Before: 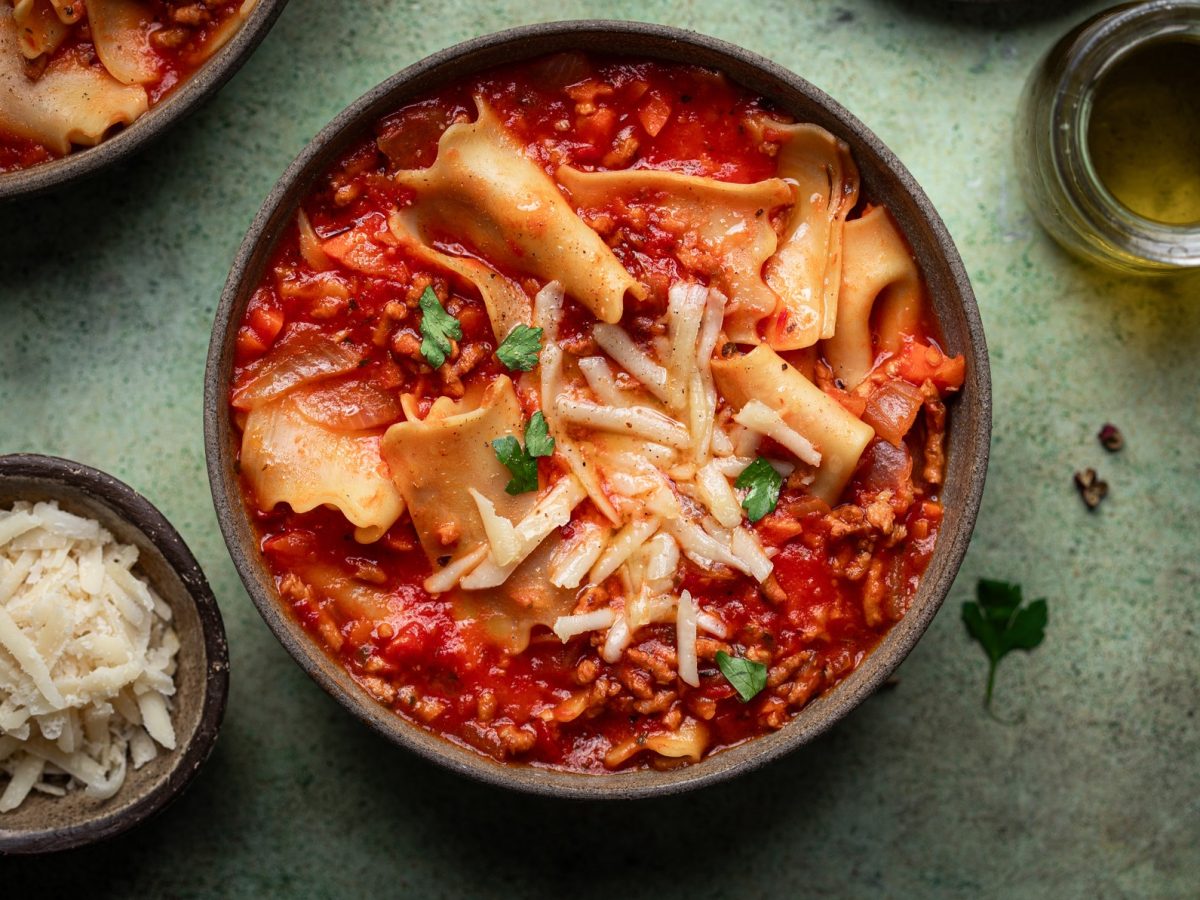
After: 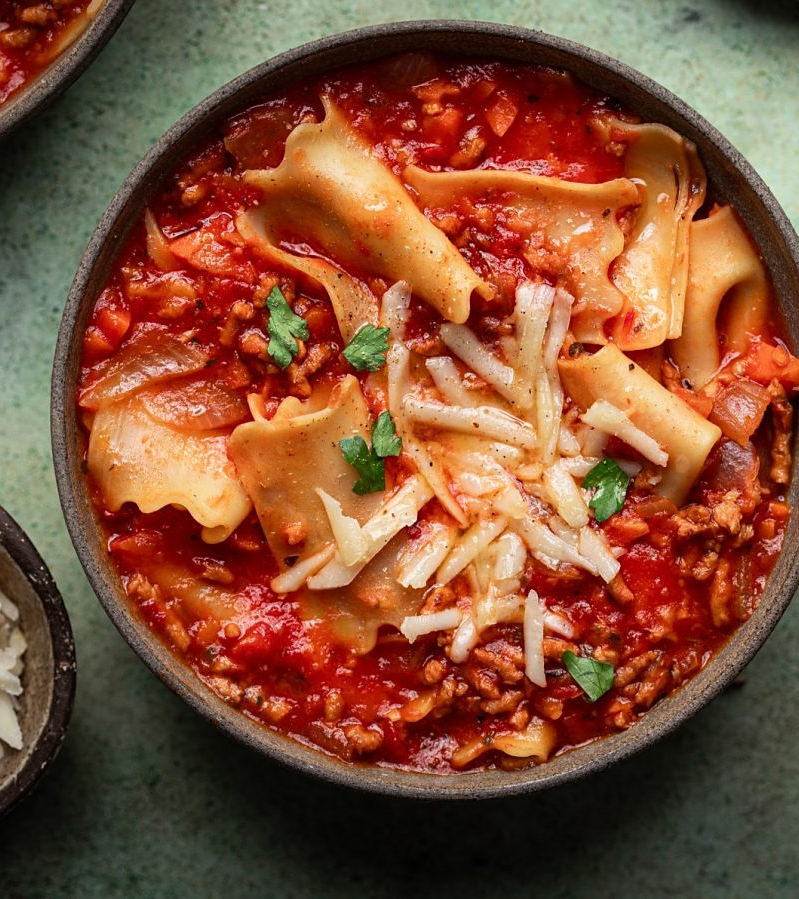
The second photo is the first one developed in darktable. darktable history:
crop and rotate: left 12.768%, right 20.583%
sharpen: amount 0.213
